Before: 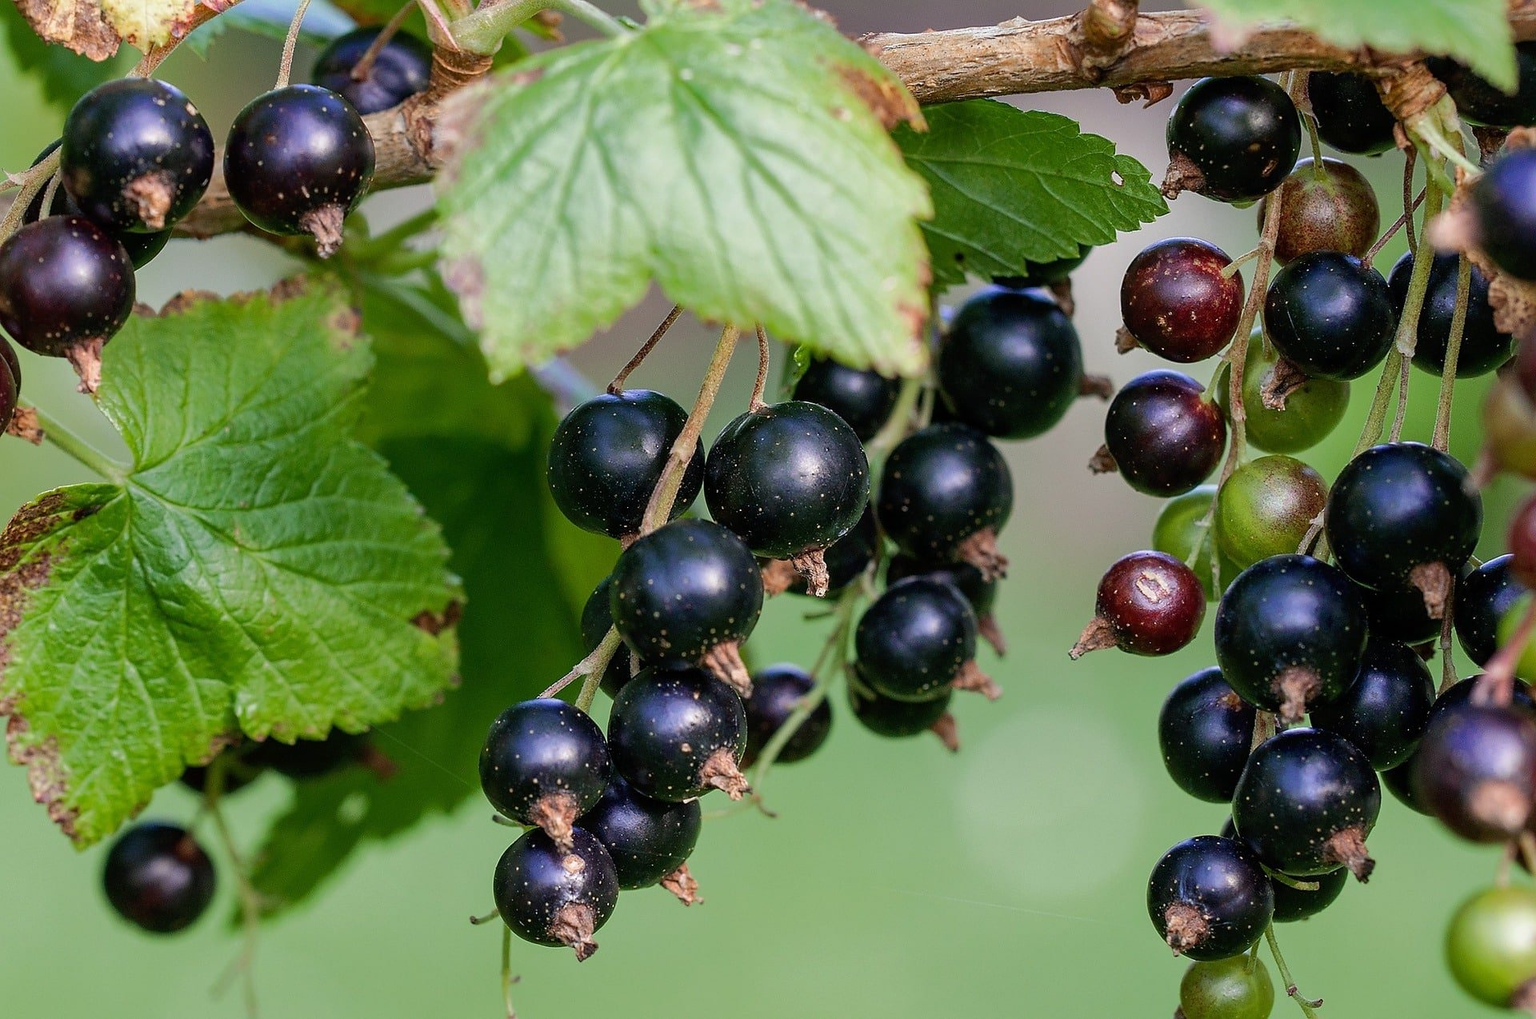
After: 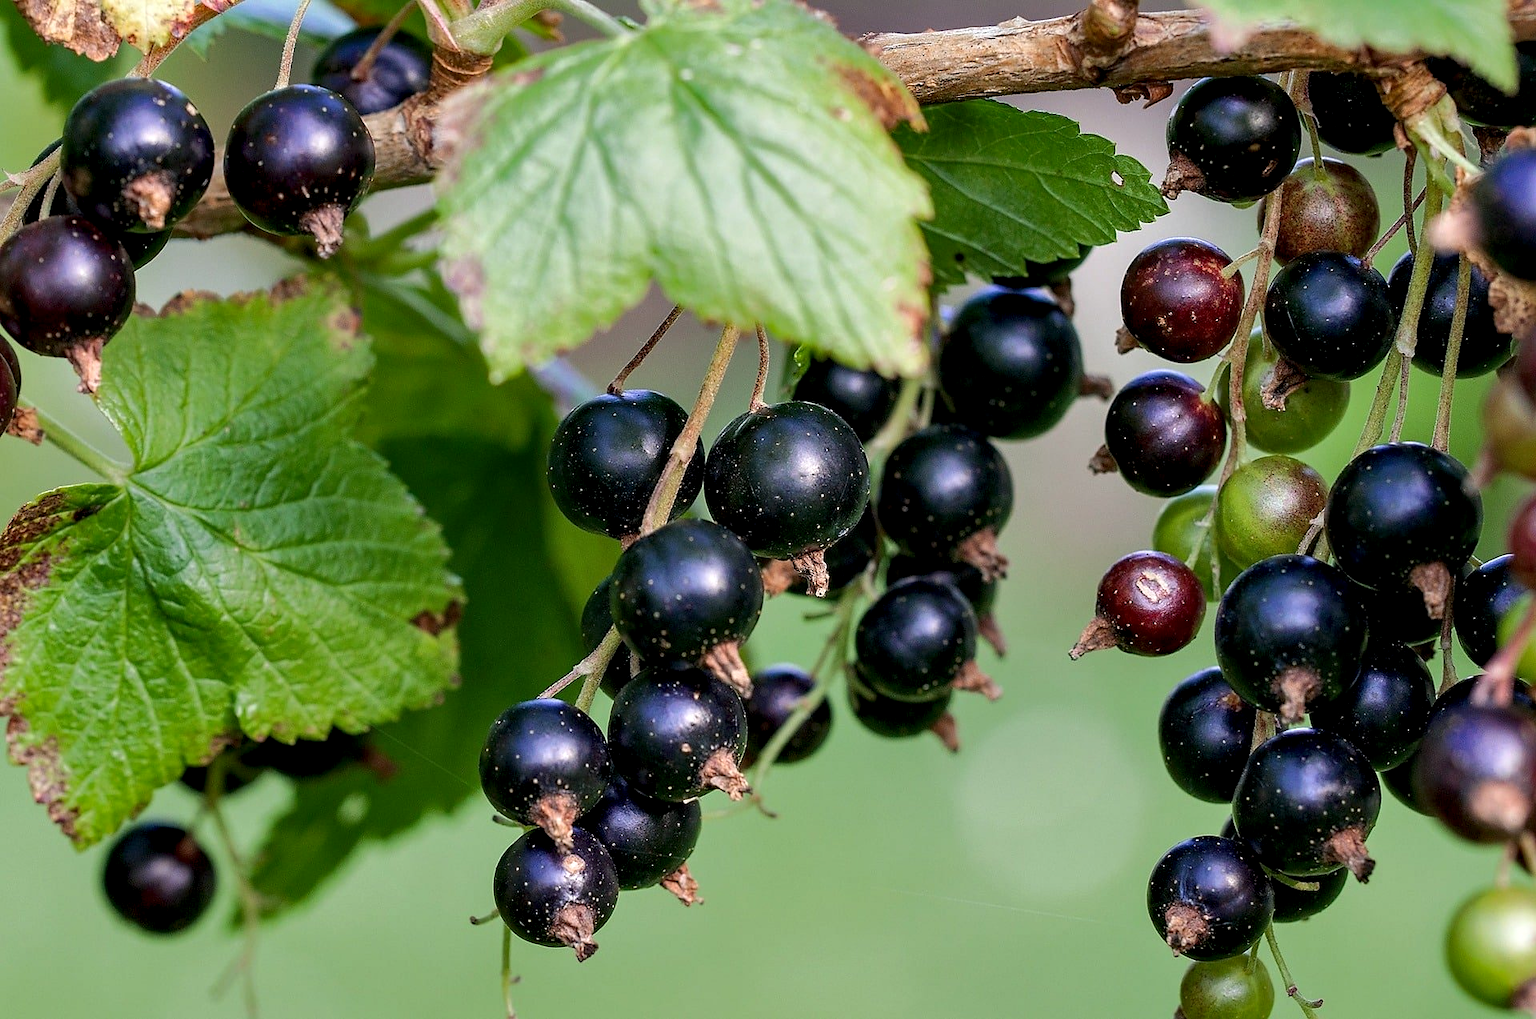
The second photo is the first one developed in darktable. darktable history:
contrast equalizer: y [[0.6 ×6], [0.55 ×6], [0 ×6], [0 ×6], [0 ×6]], mix 0.349
